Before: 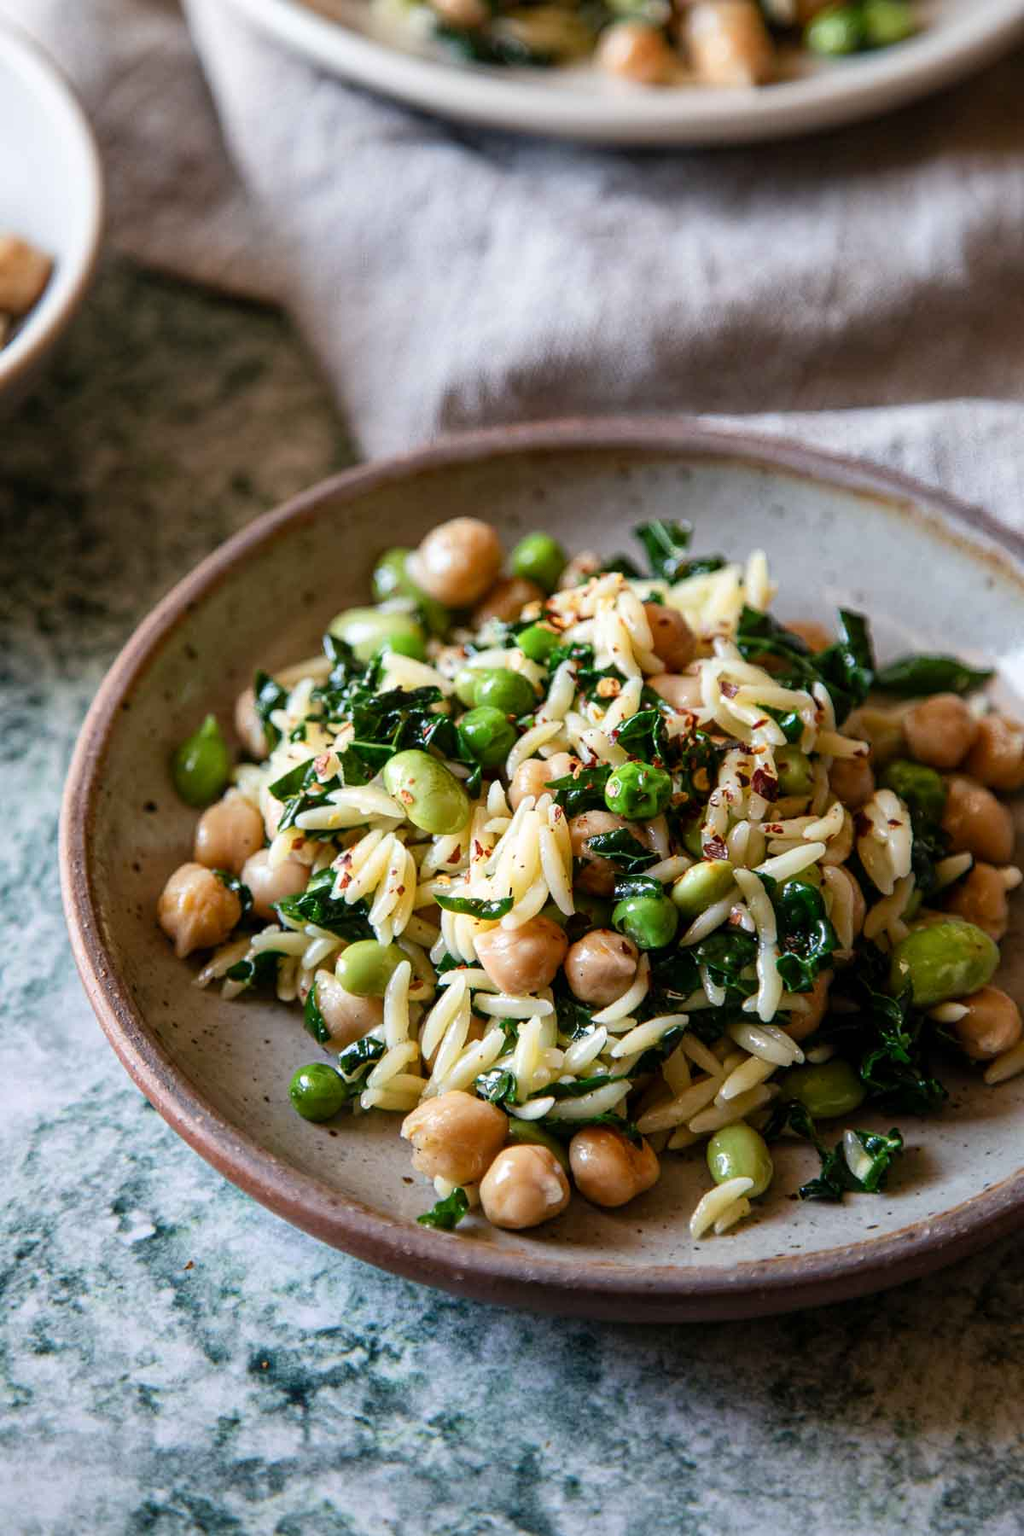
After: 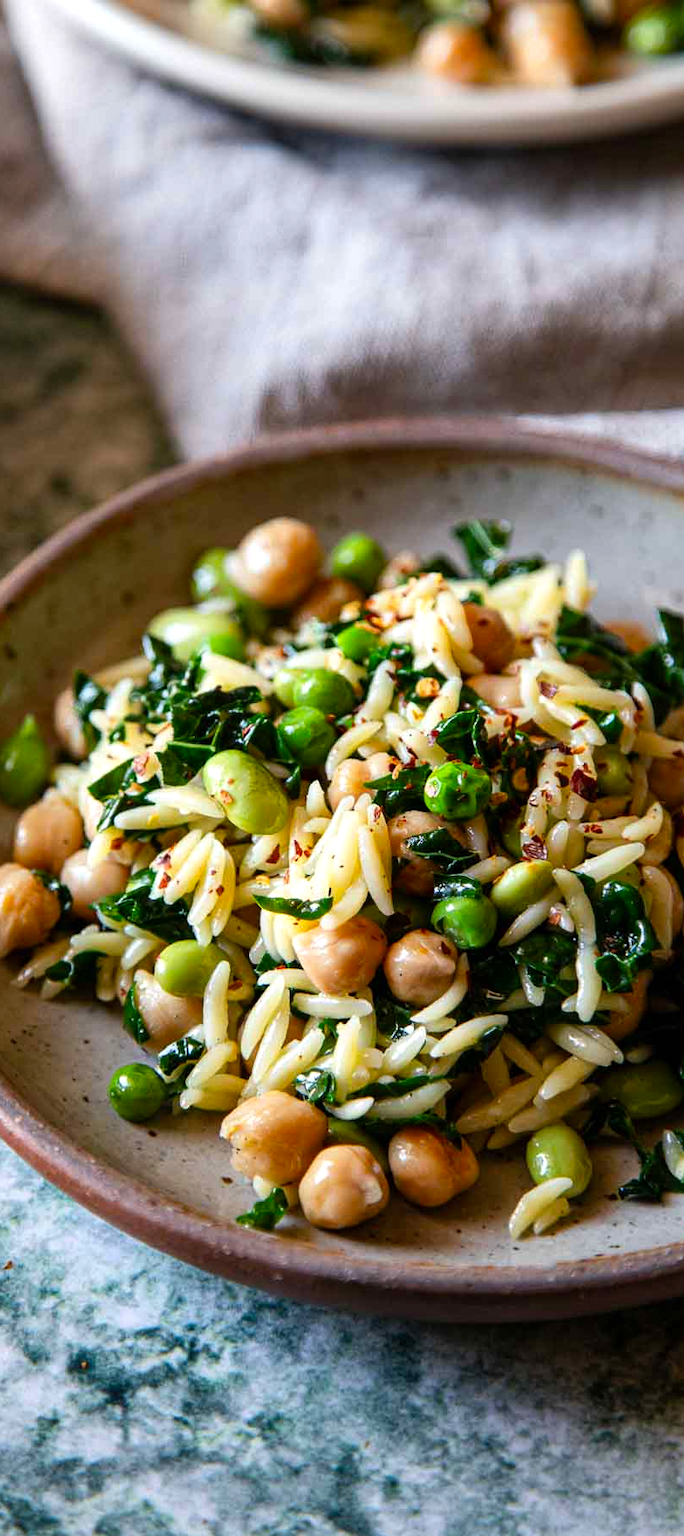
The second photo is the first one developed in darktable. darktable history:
color balance: contrast 6.48%, output saturation 113.3%
crop and rotate: left 17.732%, right 15.423%
